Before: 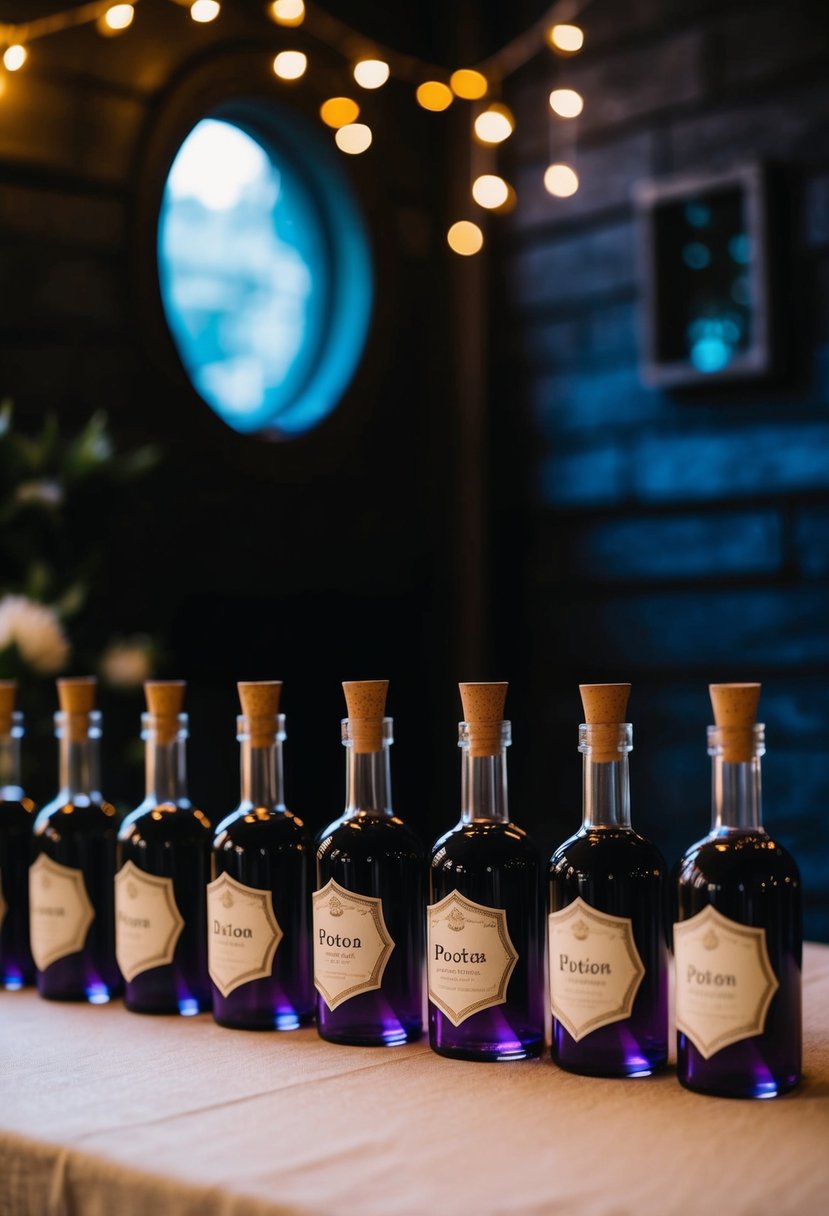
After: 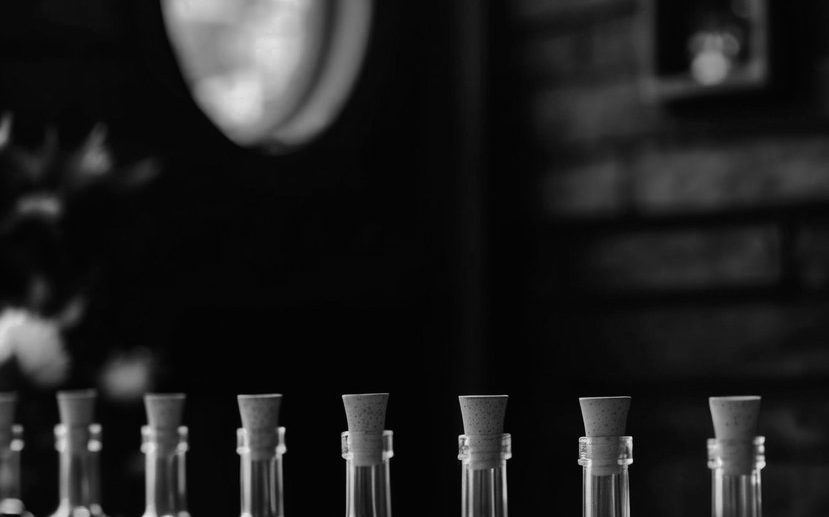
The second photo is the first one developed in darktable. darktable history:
color zones: curves: ch0 [(0.002, 0.593) (0.143, 0.417) (0.285, 0.541) (0.455, 0.289) (0.608, 0.327) (0.727, 0.283) (0.869, 0.571) (1, 0.603)]; ch1 [(0, 0) (0.143, 0) (0.286, 0) (0.429, 0) (0.571, 0) (0.714, 0) (0.857, 0)]
color correction: highlights b* -0.004, saturation 0.79
crop and rotate: top 23.61%, bottom 33.808%
tone curve: curves: ch0 [(0, 0) (0.071, 0.047) (0.266, 0.26) (0.491, 0.552) (0.753, 0.818) (1, 0.983)]; ch1 [(0, 0) (0.346, 0.307) (0.408, 0.369) (0.463, 0.443) (0.482, 0.493) (0.502, 0.5) (0.517, 0.518) (0.546, 0.587) (0.588, 0.643) (0.651, 0.709) (1, 1)]; ch2 [(0, 0) (0.346, 0.34) (0.434, 0.46) (0.485, 0.494) (0.5, 0.494) (0.517, 0.503) (0.535, 0.545) (0.583, 0.634) (0.625, 0.686) (1, 1)], color space Lab, independent channels, preserve colors none
